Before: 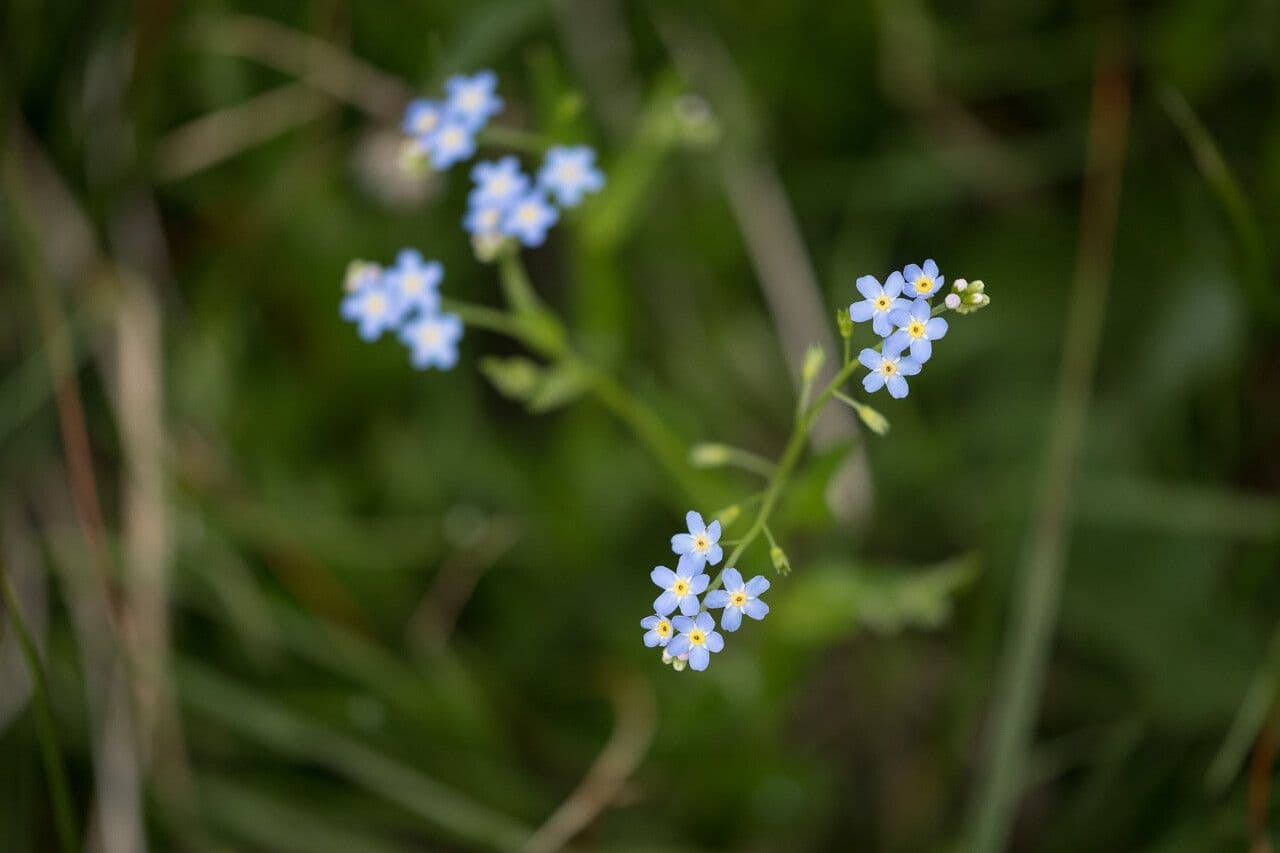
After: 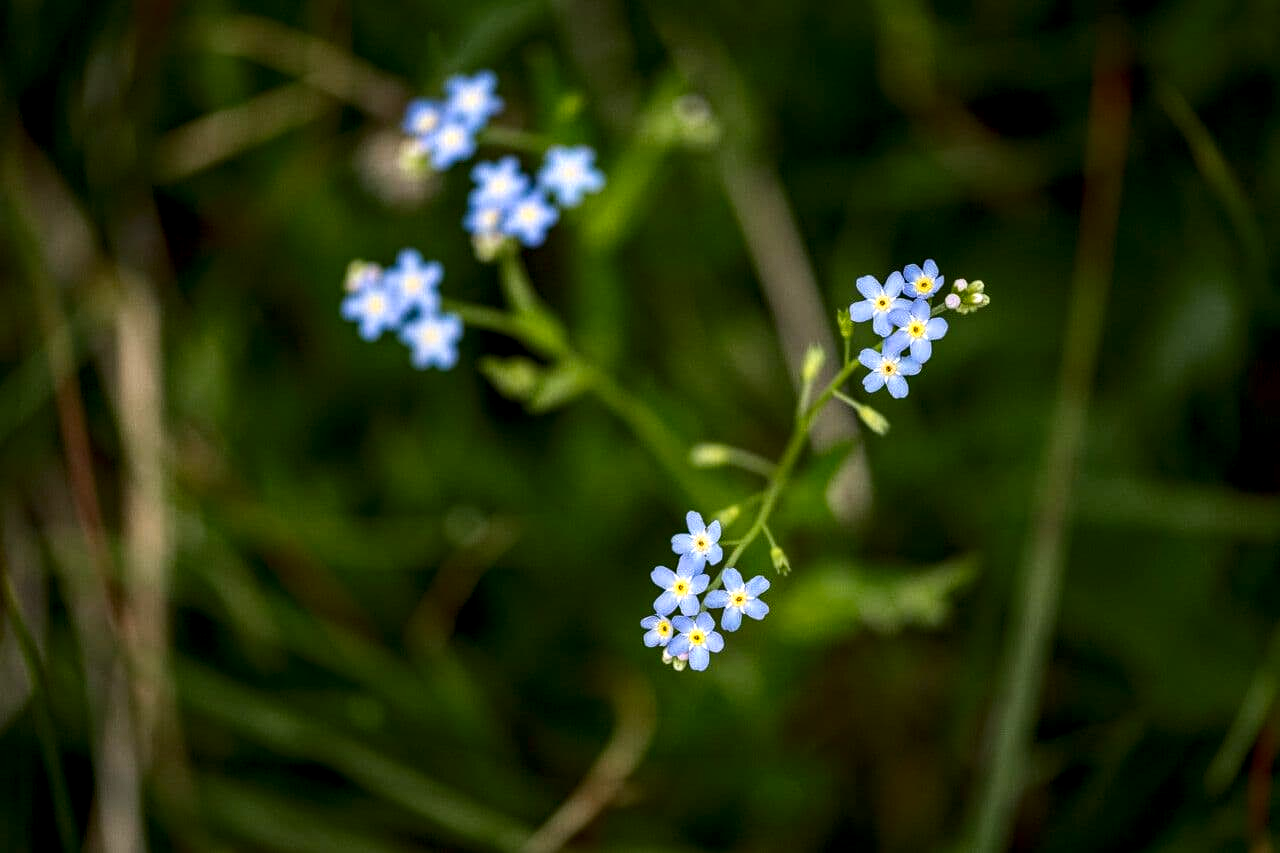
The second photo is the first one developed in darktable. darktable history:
local contrast: detail 150%
contrast brightness saturation: contrast 0.116, brightness -0.117, saturation 0.201
haze removal: compatibility mode true, adaptive false
